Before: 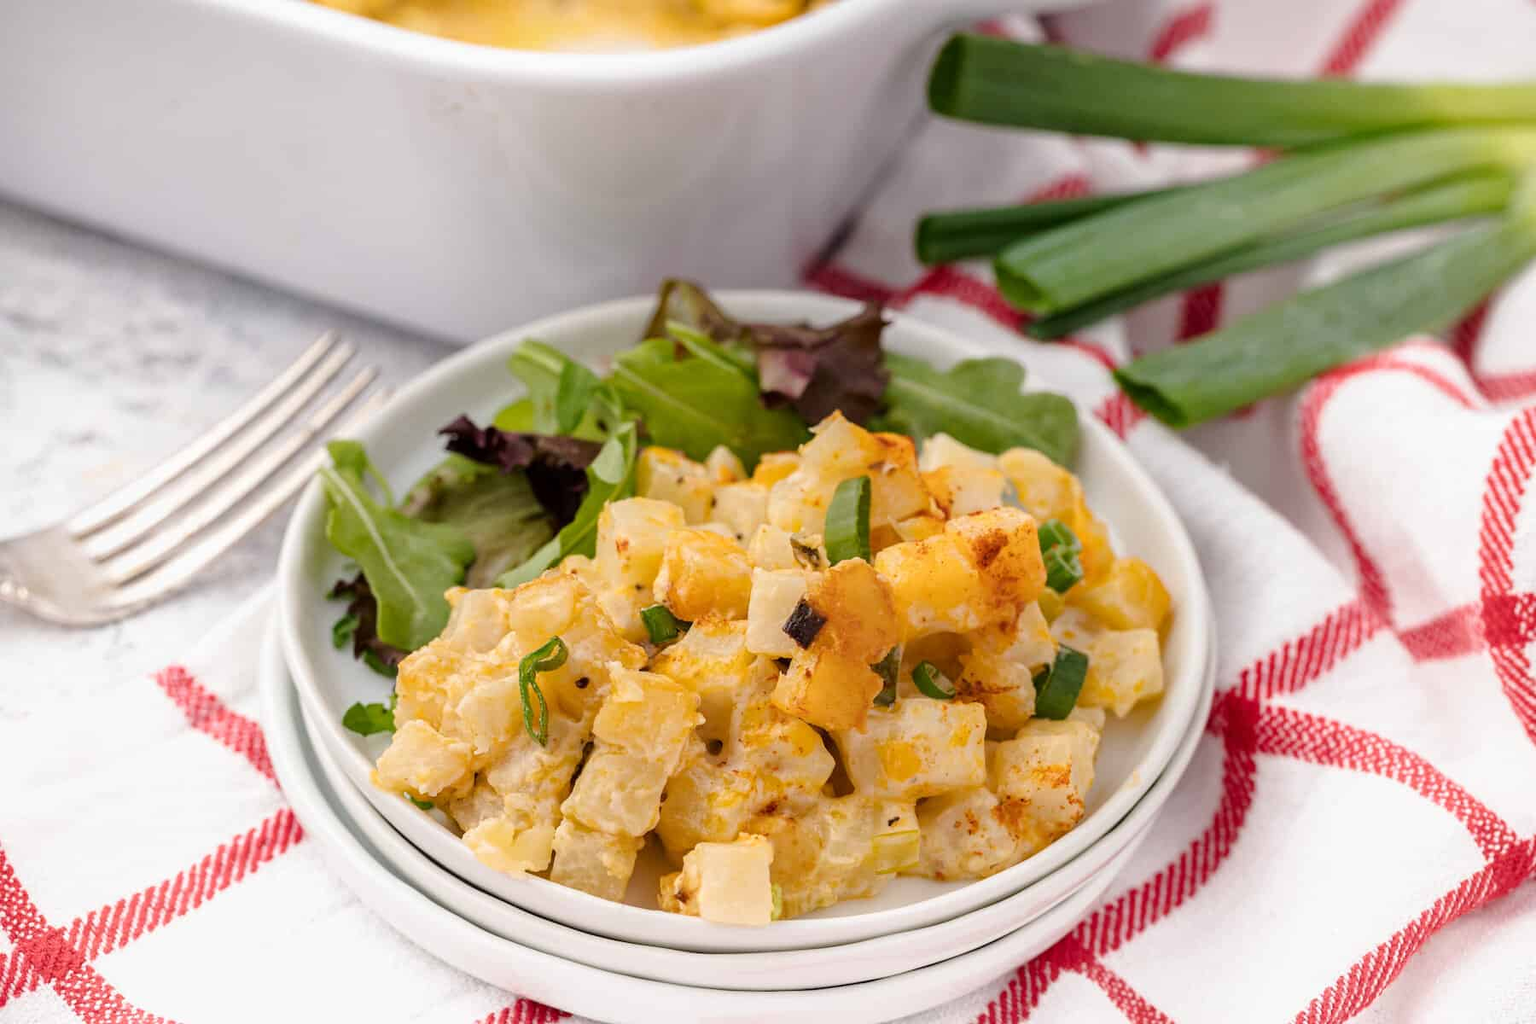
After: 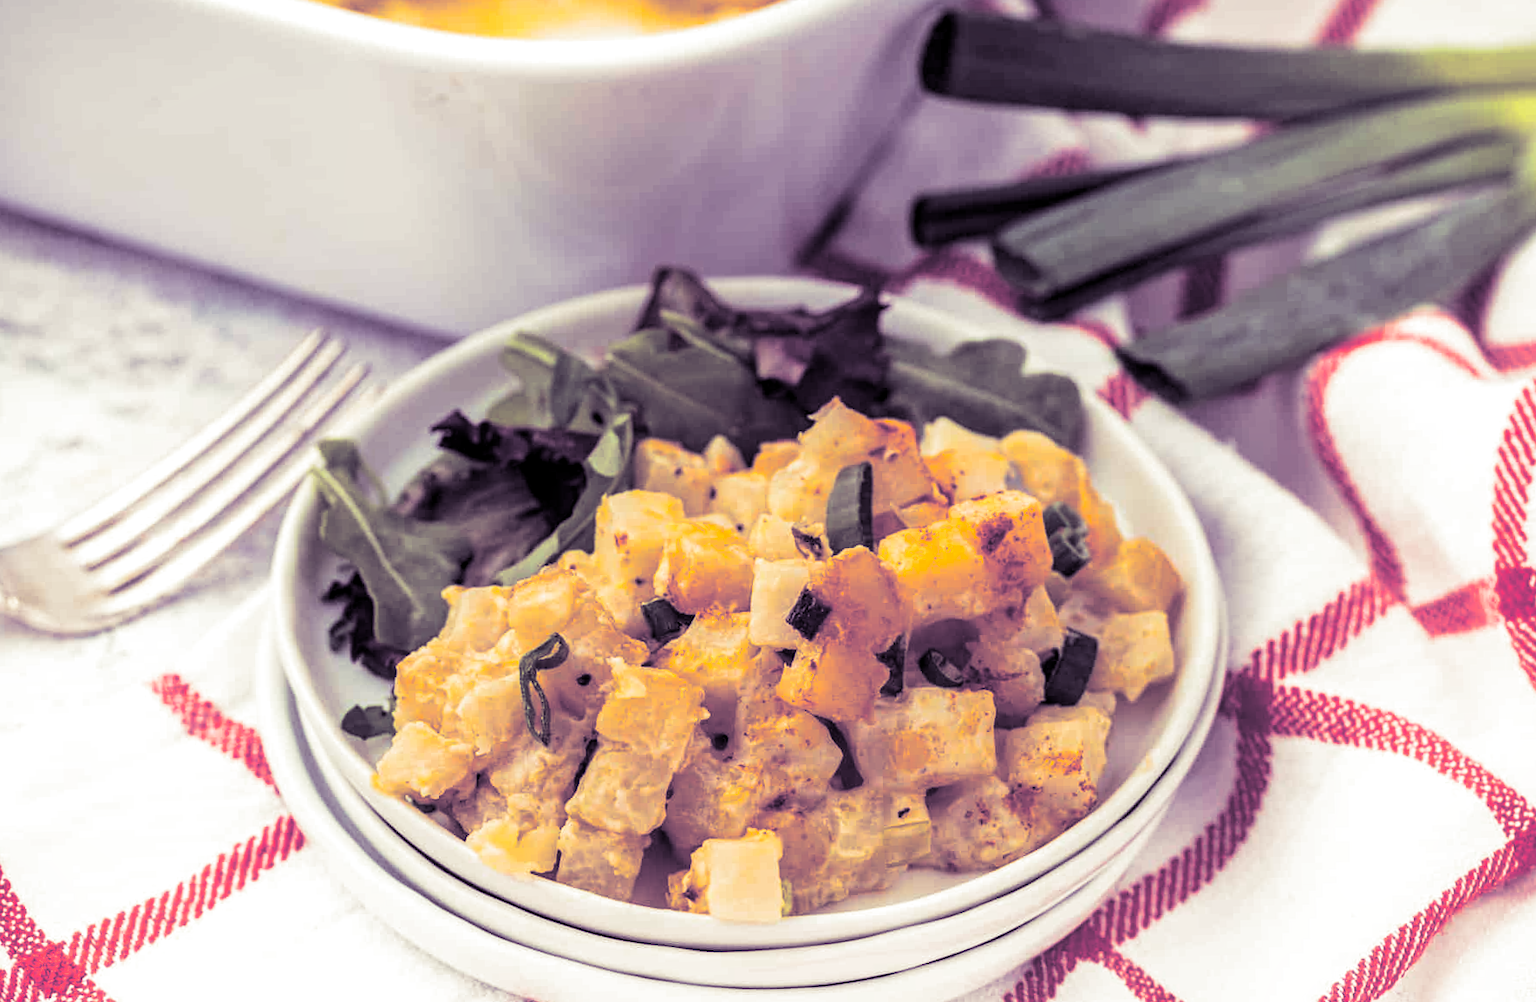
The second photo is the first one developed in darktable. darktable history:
rotate and perspective: rotation -1.42°, crop left 0.016, crop right 0.984, crop top 0.035, crop bottom 0.965
split-toning: shadows › hue 266.4°, shadows › saturation 0.4, highlights › hue 61.2°, highlights › saturation 0.3, compress 0%
local contrast: on, module defaults
contrast brightness saturation: contrast 0.16, saturation 0.32
